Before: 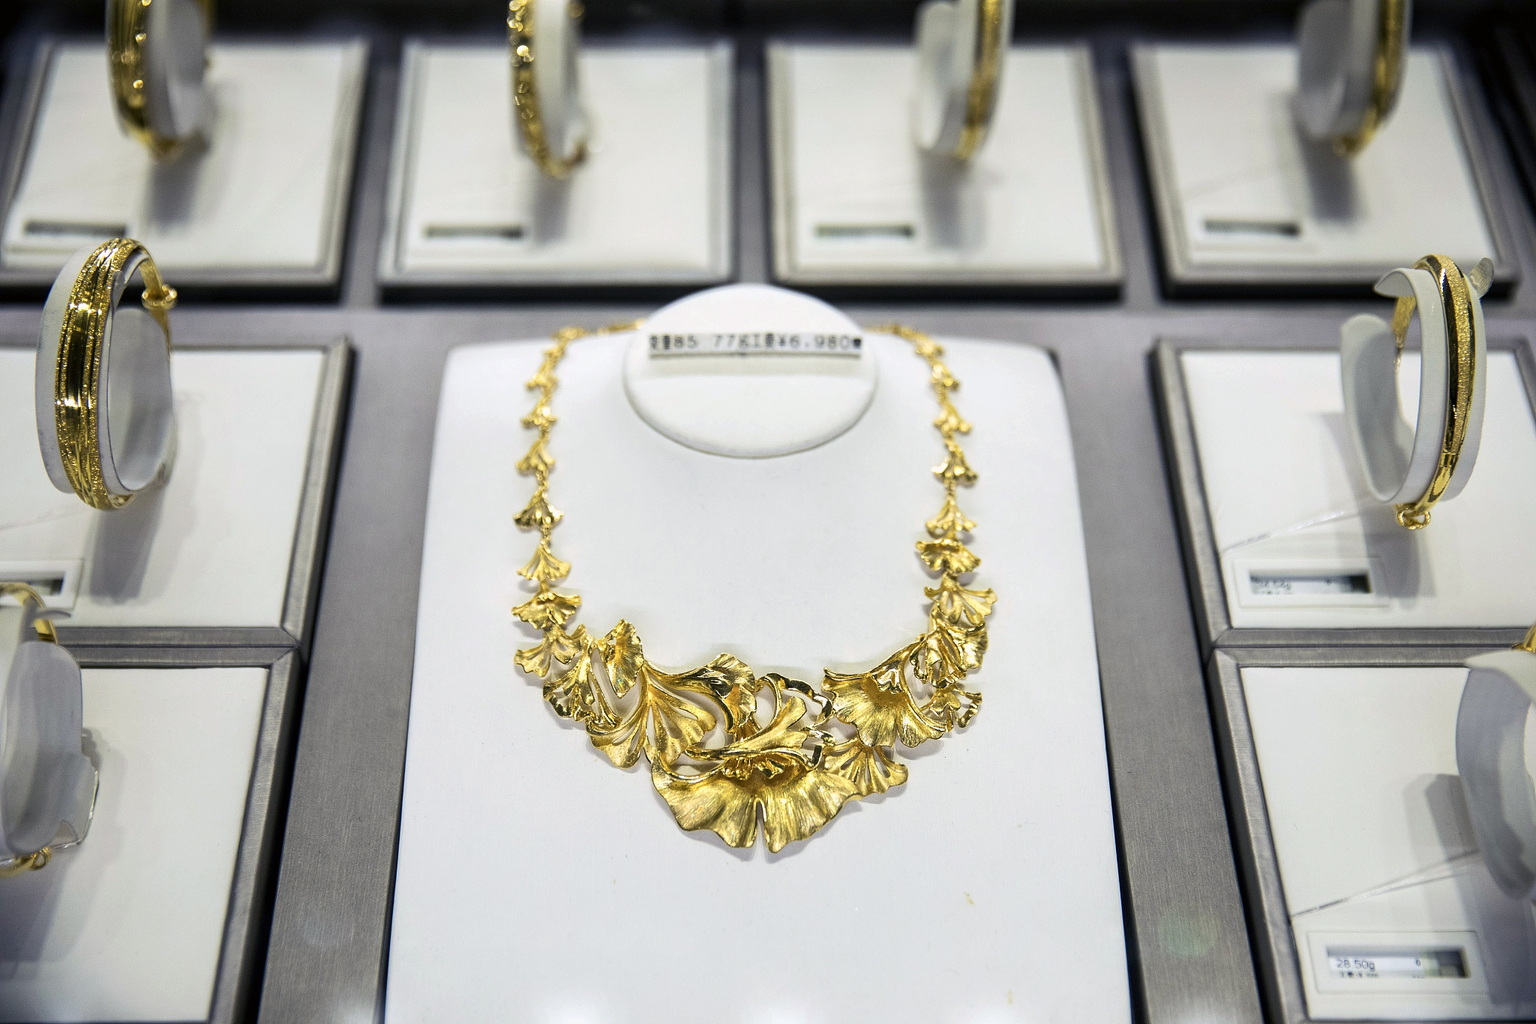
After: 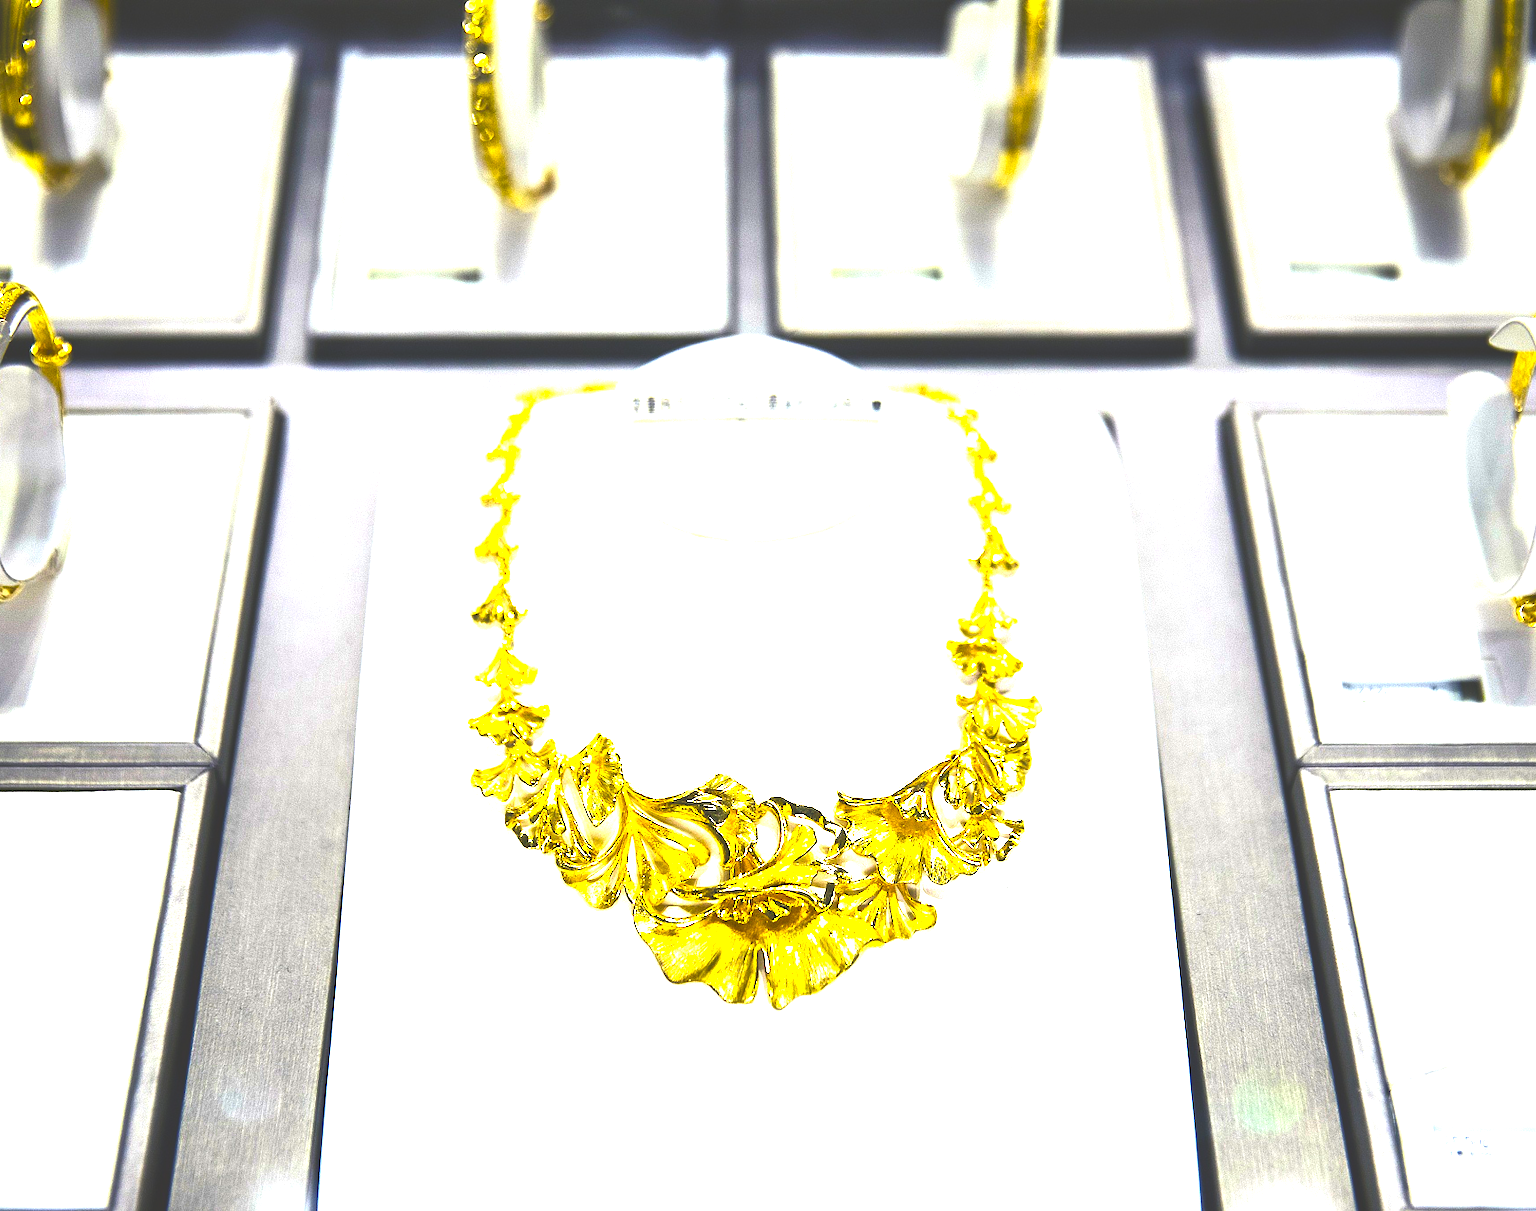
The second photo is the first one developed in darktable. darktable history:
crop: left 7.574%, right 7.864%
color balance rgb: global offset › luminance 1.977%, linear chroma grading › global chroma 9.754%, perceptual saturation grading › global saturation 34.789%, perceptual saturation grading › highlights -29.981%, perceptual saturation grading › shadows 35.235%, perceptual brilliance grading › global brilliance 29.65%, perceptual brilliance grading › highlights 49.975%, perceptual brilliance grading › mid-tones 49.76%, perceptual brilliance grading › shadows -22.754%
contrast brightness saturation: contrast -0.204, saturation 0.19
